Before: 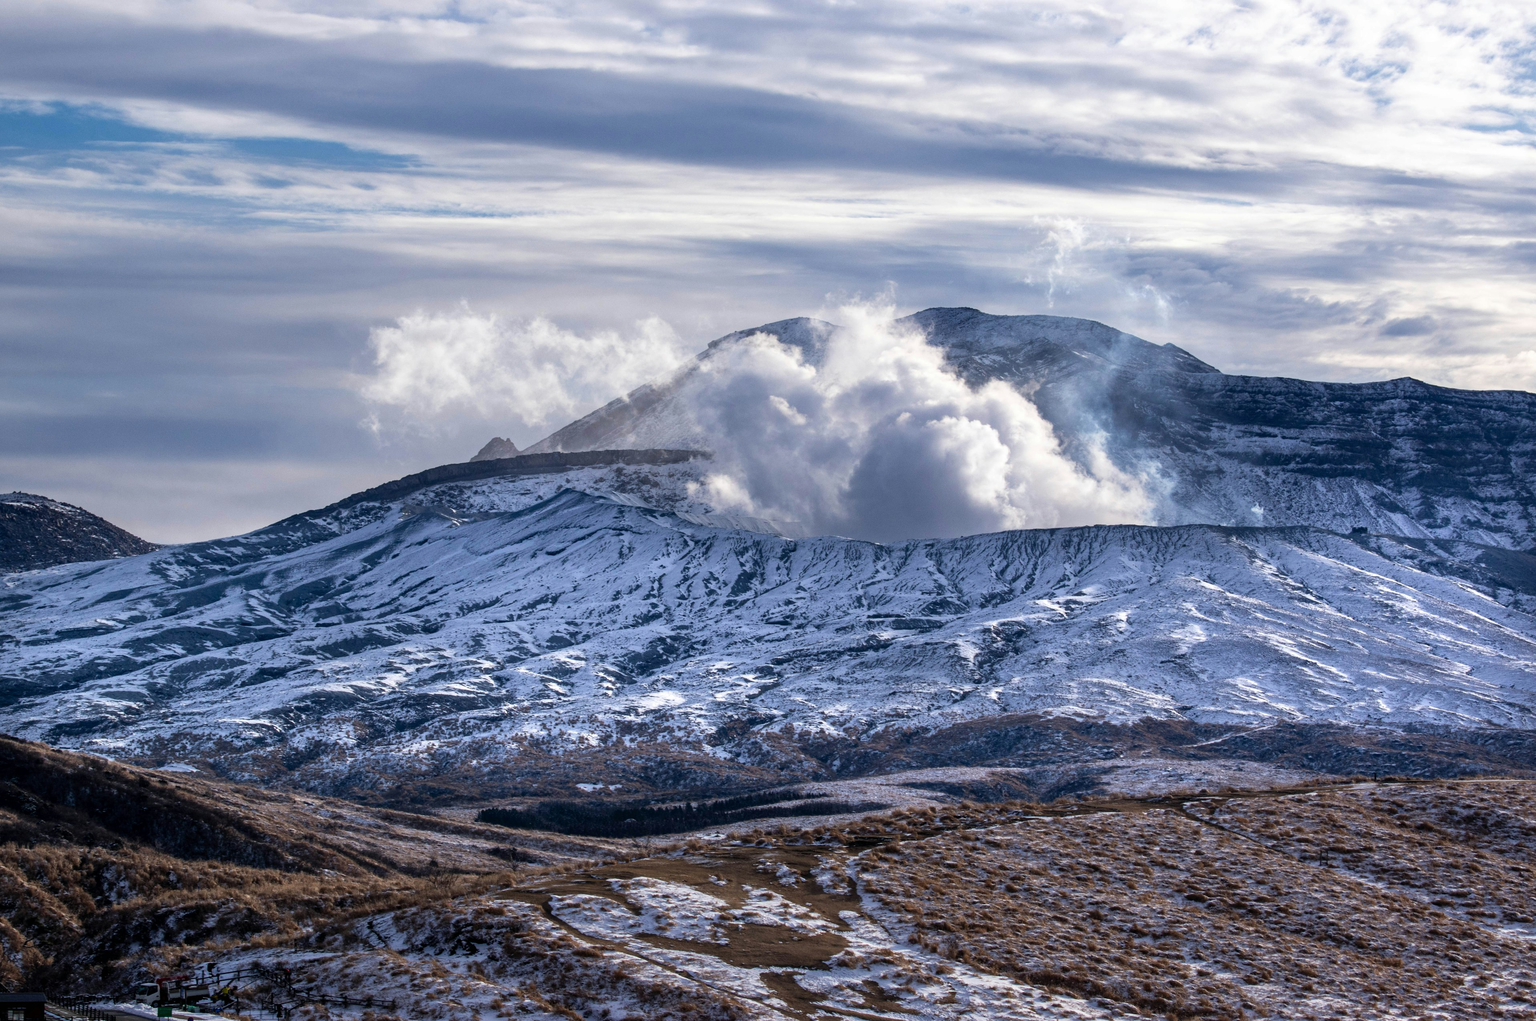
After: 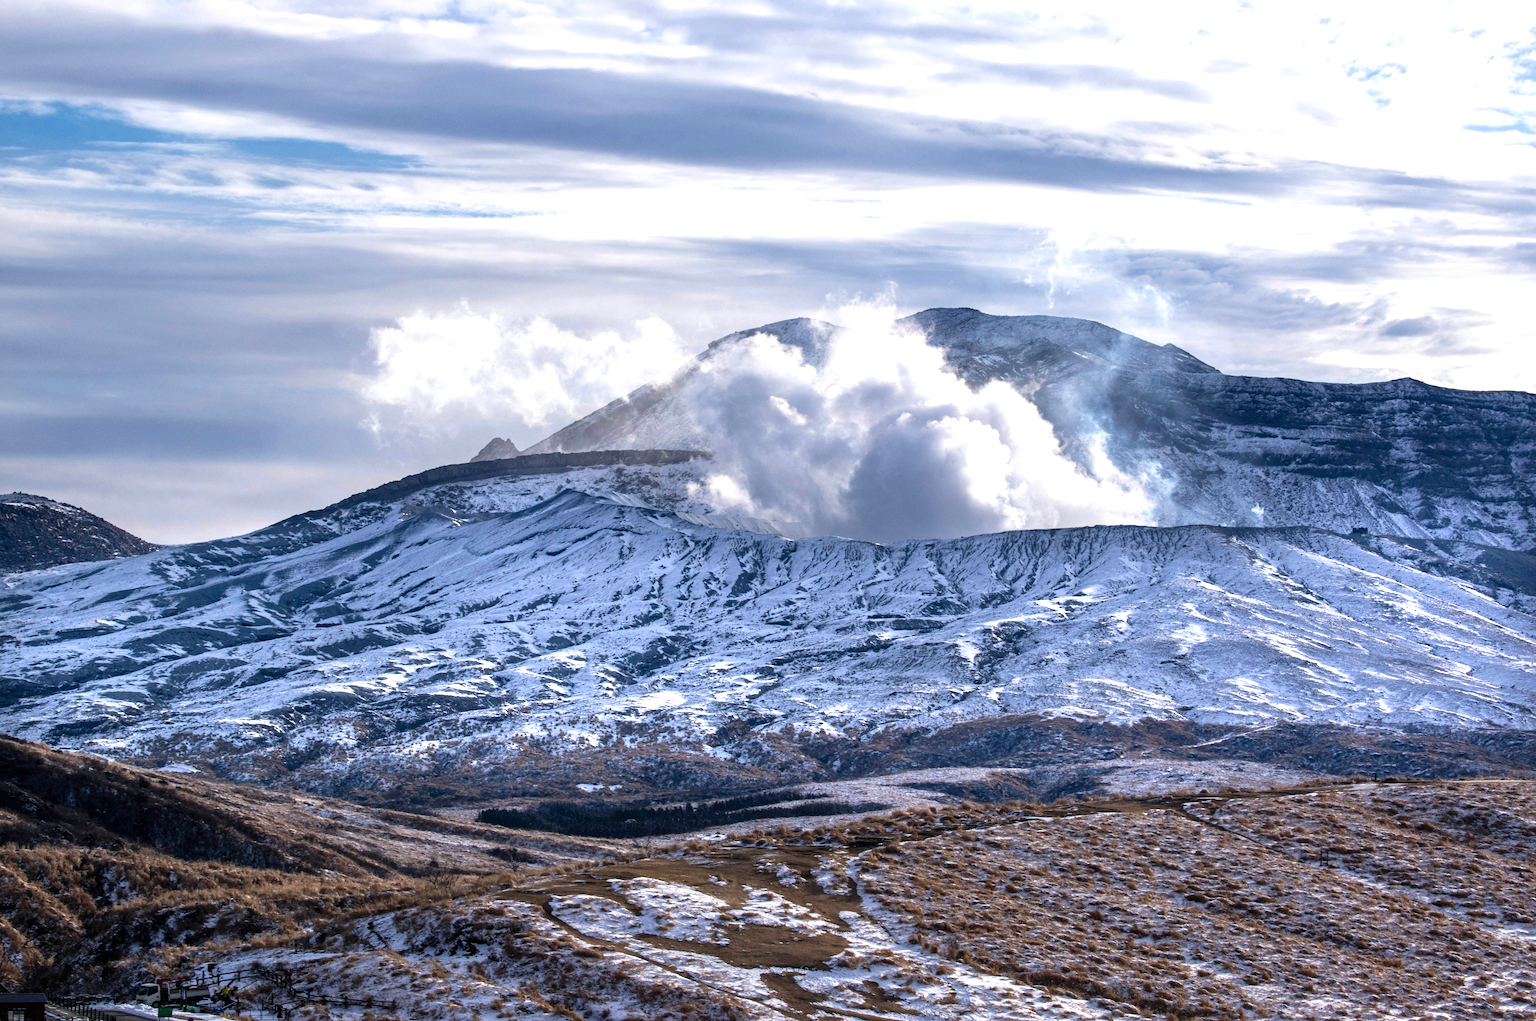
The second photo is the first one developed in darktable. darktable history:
exposure: black level correction 0, exposure 0.591 EV, compensate highlight preservation false
